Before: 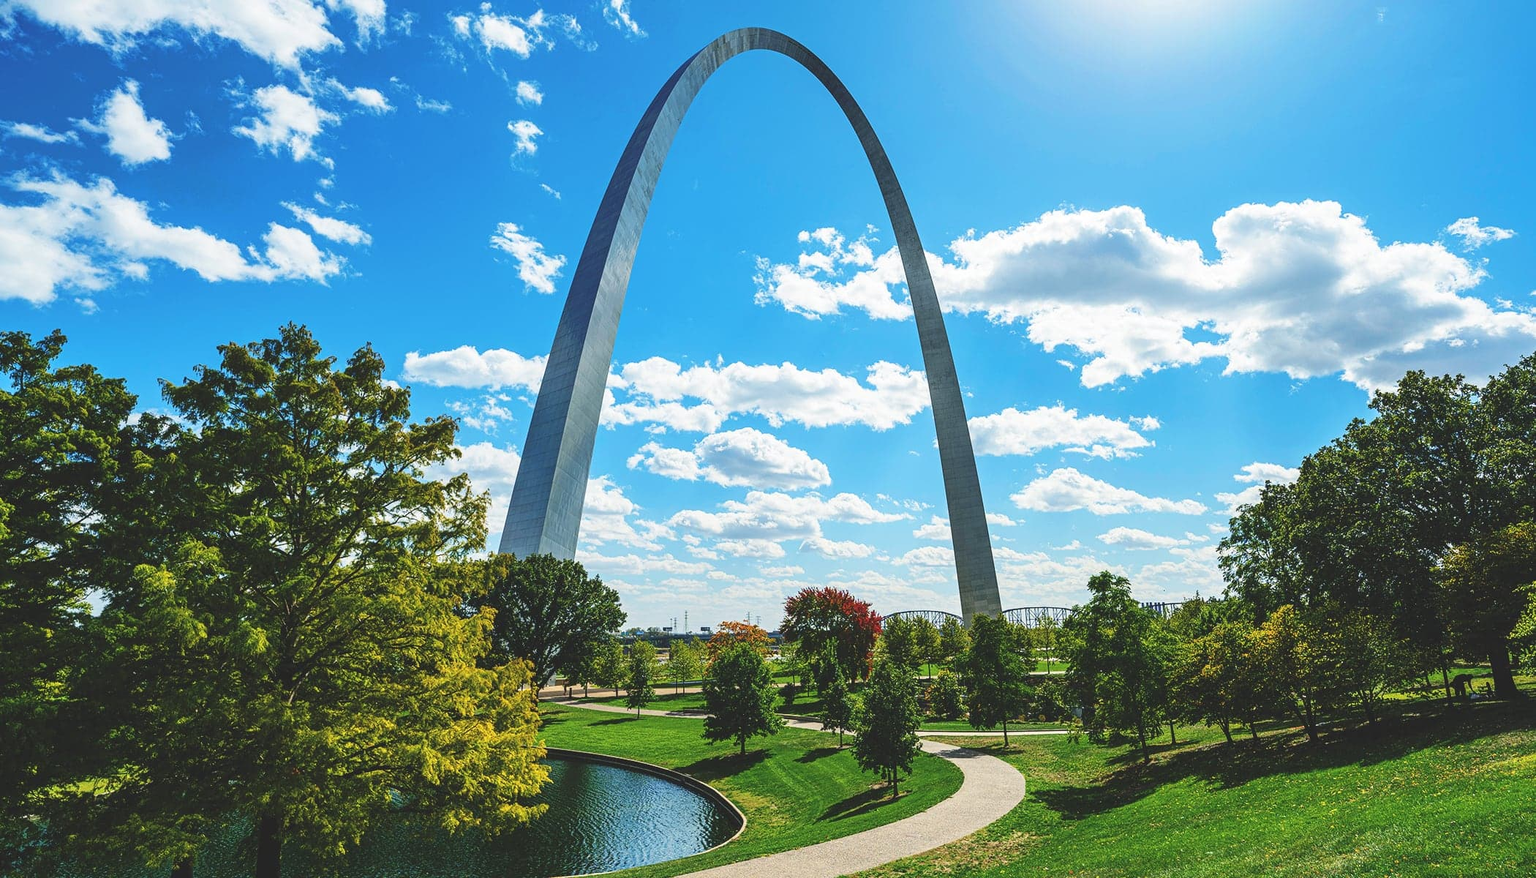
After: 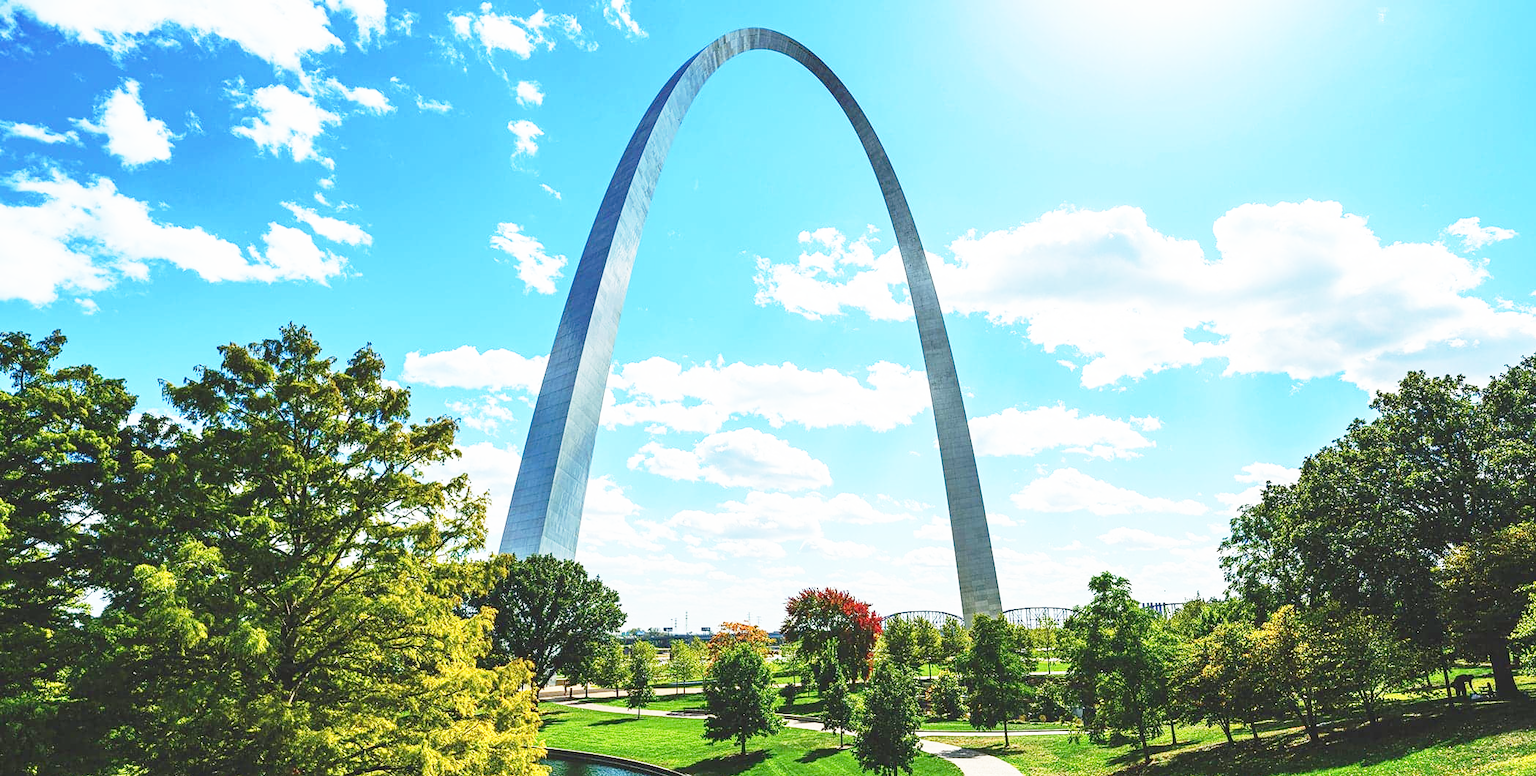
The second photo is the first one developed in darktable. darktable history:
crop and rotate: top 0%, bottom 11.538%
base curve: curves: ch0 [(0, 0) (0.012, 0.01) (0.073, 0.168) (0.31, 0.711) (0.645, 0.957) (1, 1)], preserve colors none
